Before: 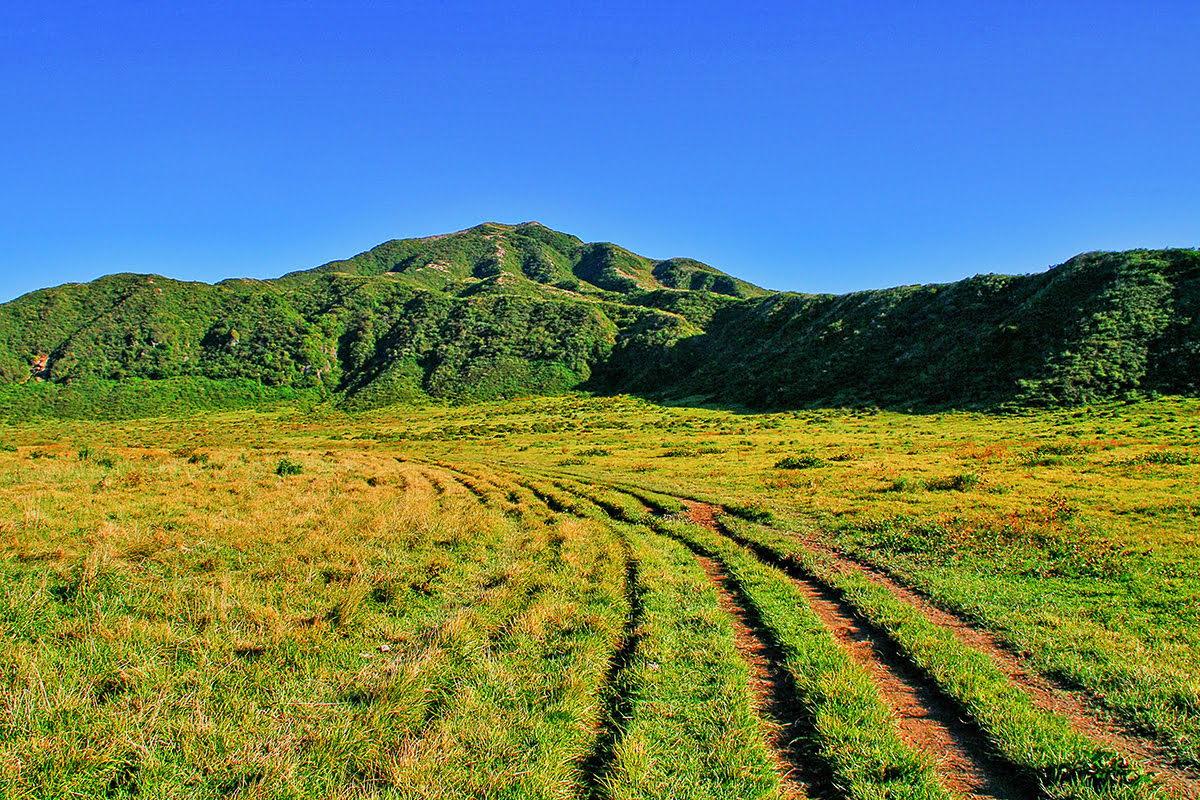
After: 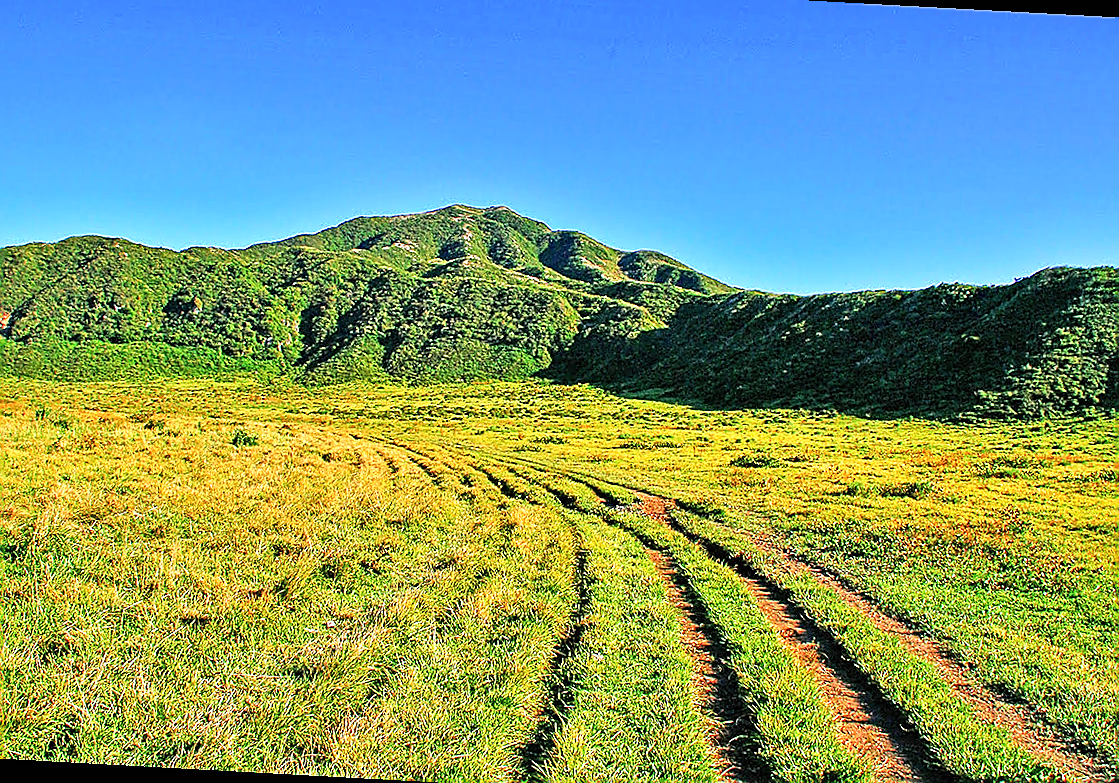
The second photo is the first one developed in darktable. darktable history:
crop and rotate: angle -3.12°, left 5.054%, top 5.177%, right 4.769%, bottom 4.133%
sharpen: radius 1.381, amount 1.244, threshold 0.767
exposure: black level correction 0, exposure 0.7 EV, compensate exposure bias true, compensate highlight preservation false
haze removal: compatibility mode true, adaptive false
